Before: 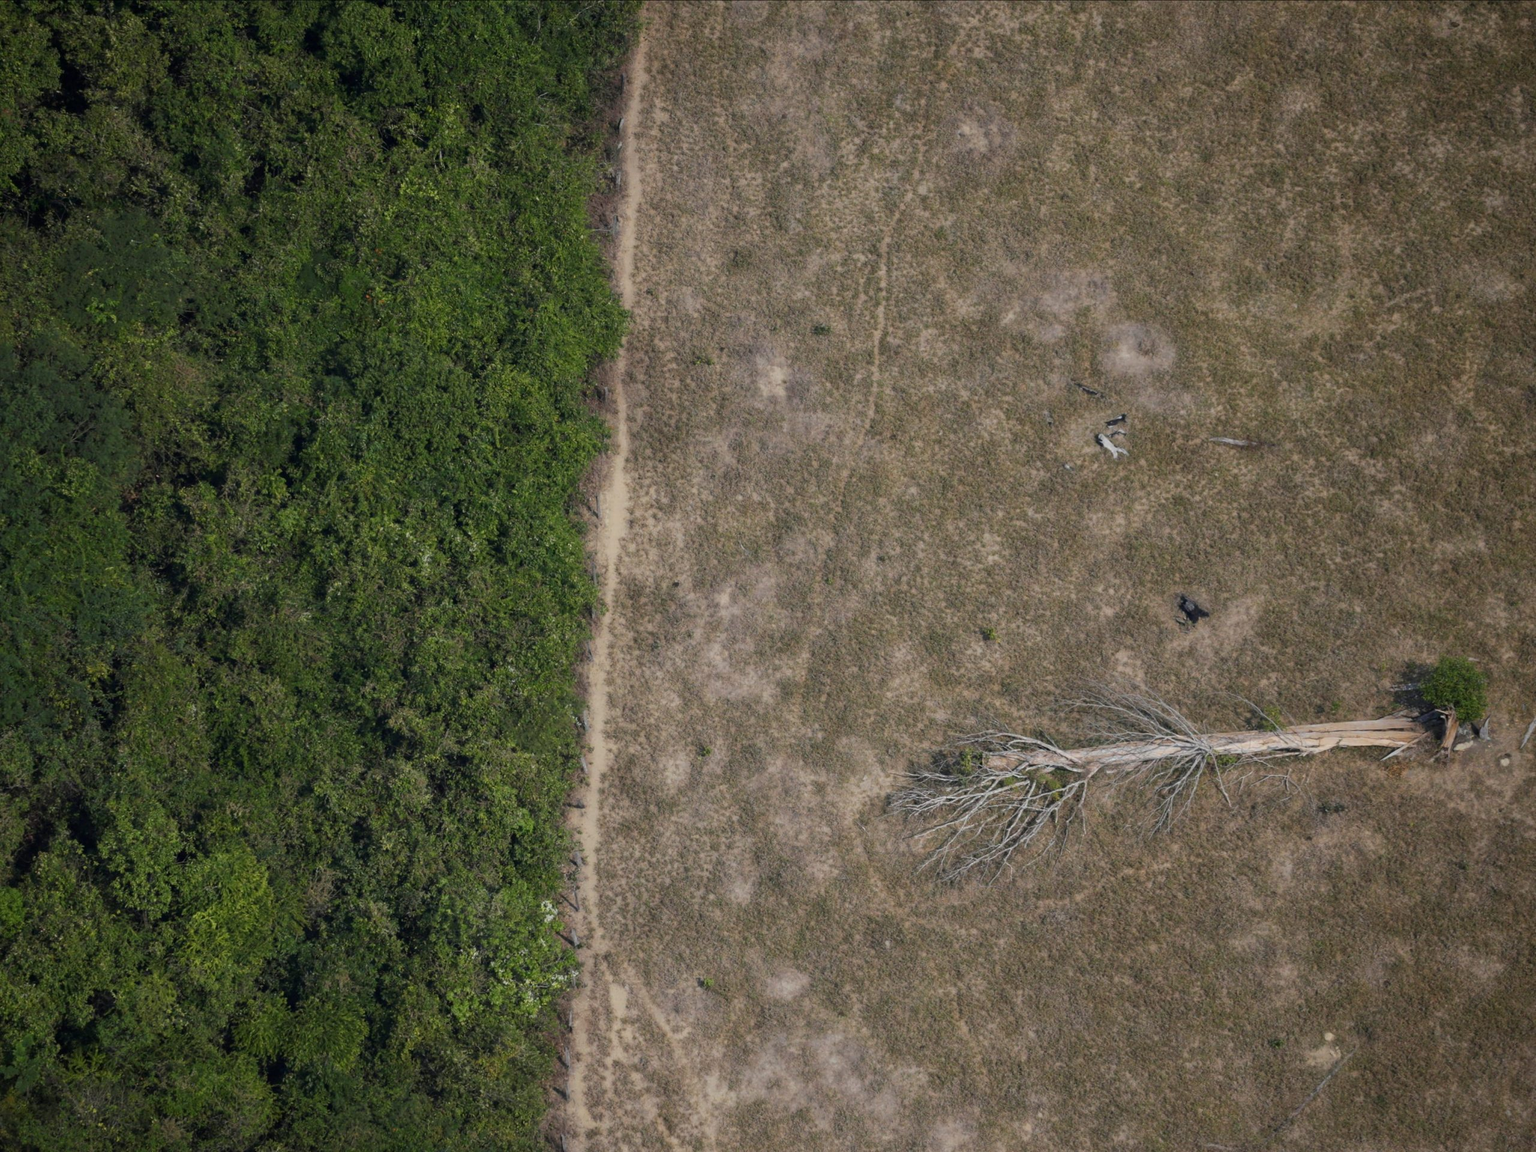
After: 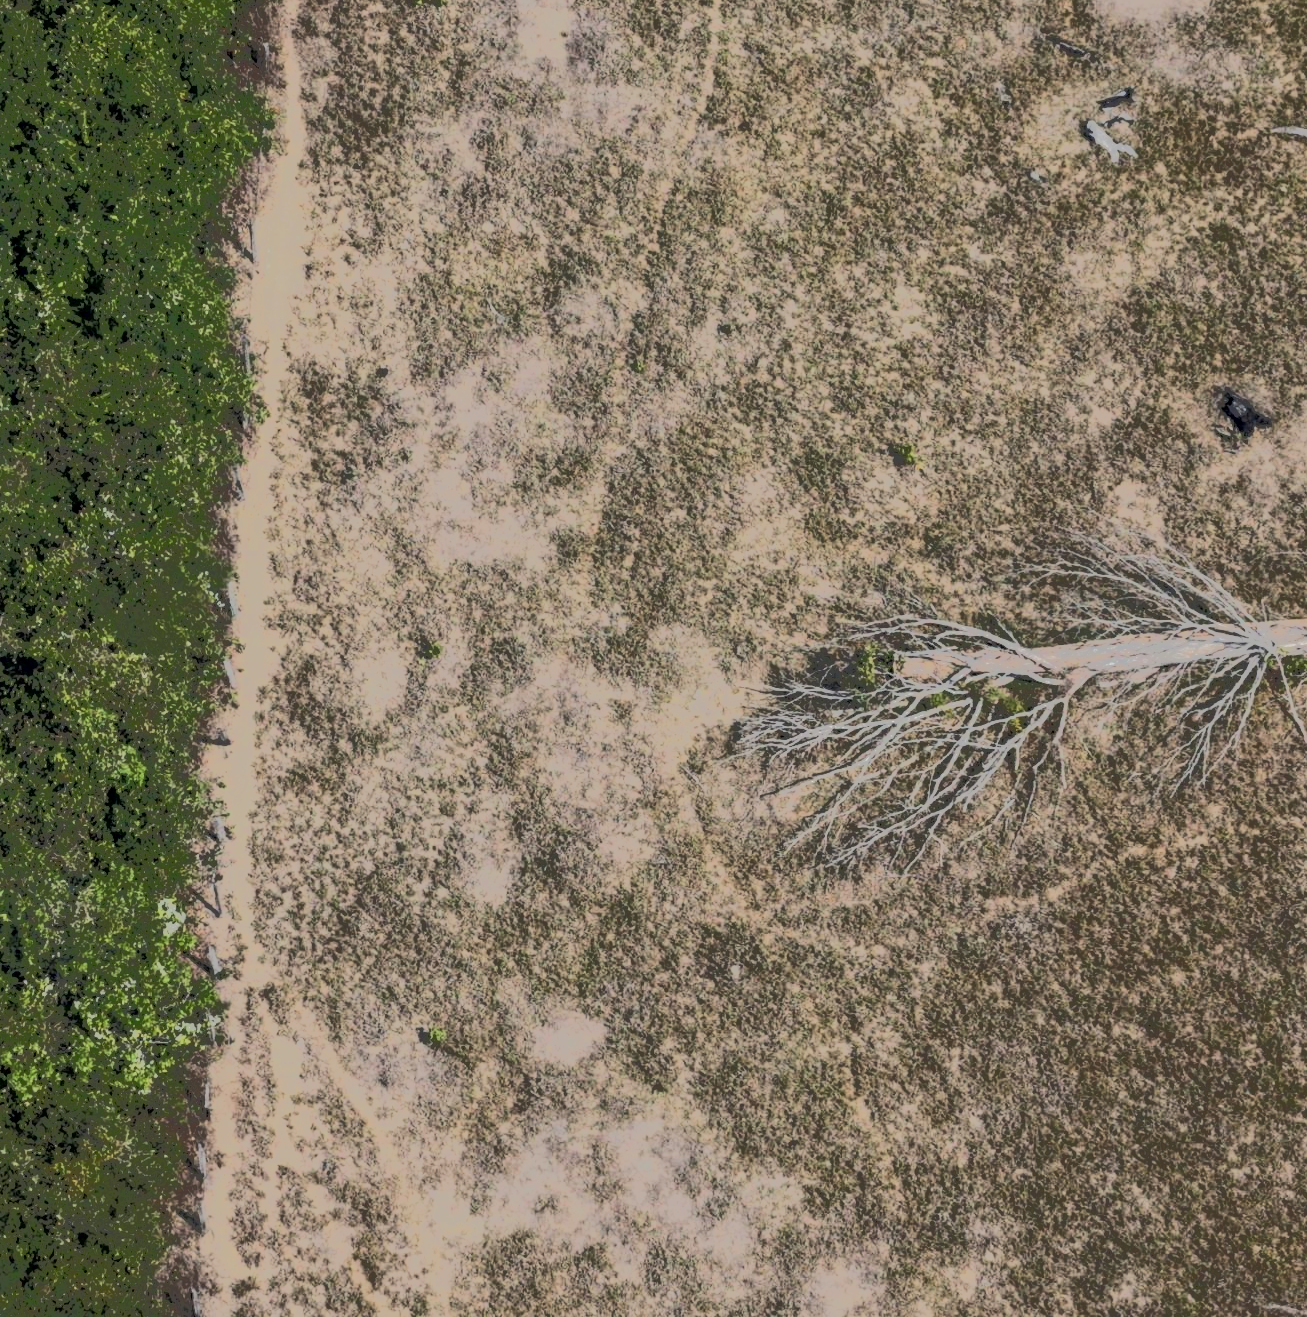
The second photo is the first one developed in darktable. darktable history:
local contrast: on, module defaults
tone equalizer: -7 EV -0.622 EV, -6 EV 0.986 EV, -5 EV -0.436 EV, -4 EV 0.414 EV, -3 EV 0.435 EV, -2 EV 0.174 EV, -1 EV -0.148 EV, +0 EV -0.409 EV, edges refinement/feathering 500, mask exposure compensation -1.57 EV, preserve details no
crop and rotate: left 29.069%, top 31.382%, right 19.857%
